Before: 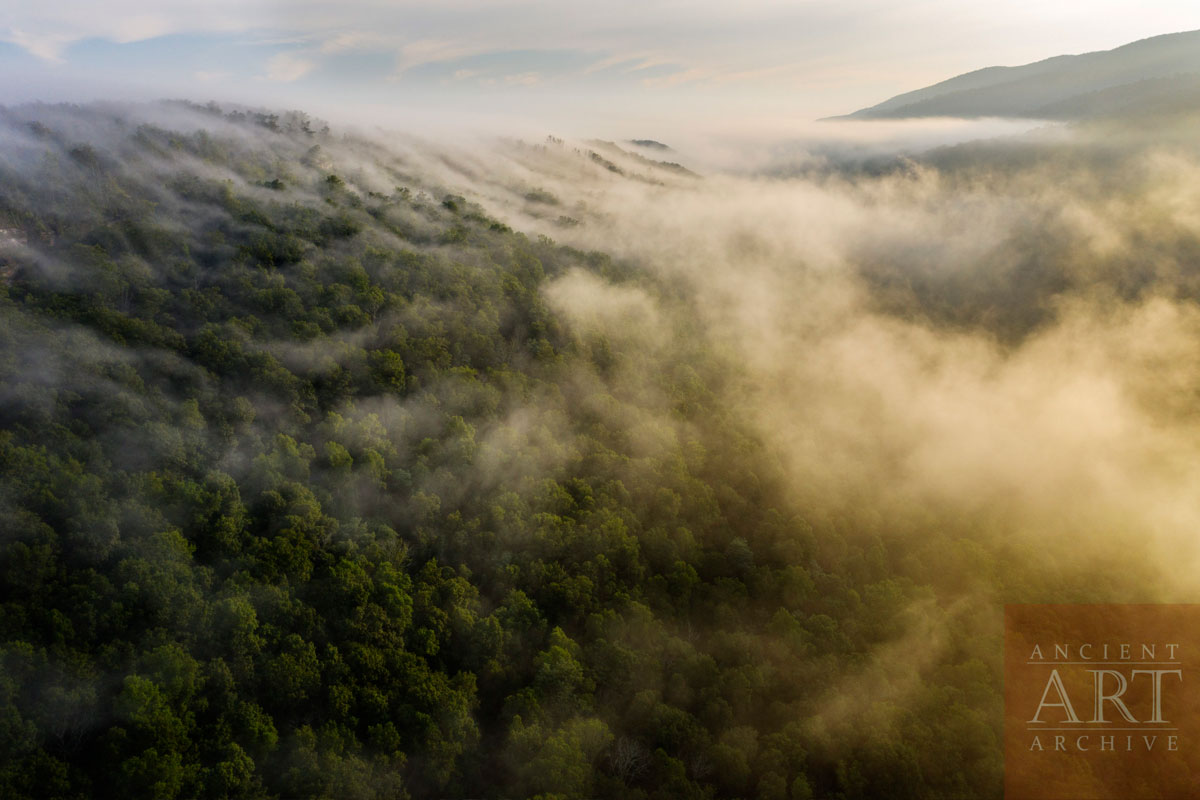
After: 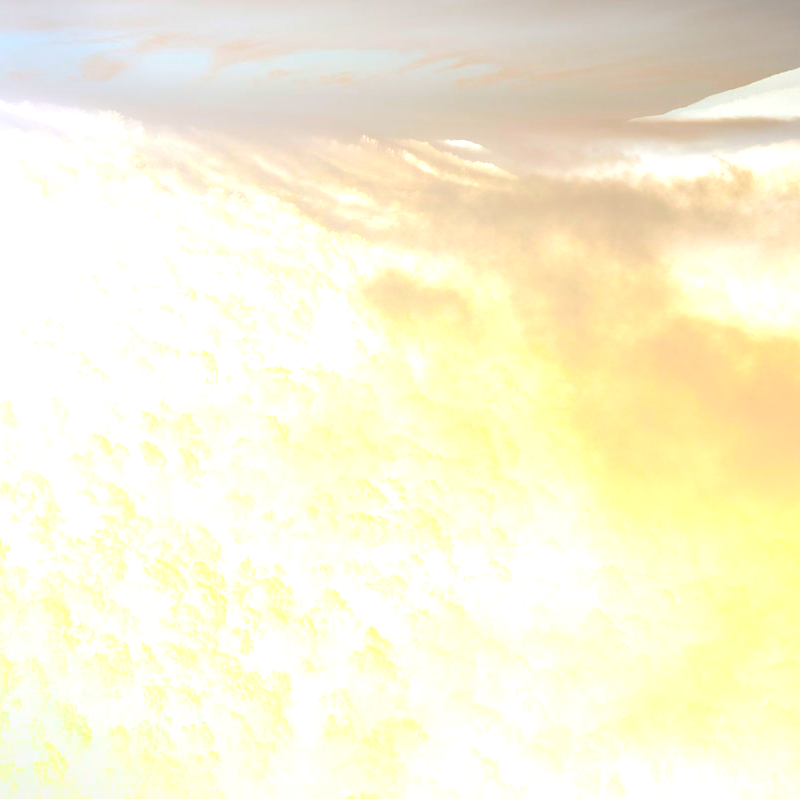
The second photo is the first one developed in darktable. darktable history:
crop and rotate: left 15.546%, right 17.787%
exposure: black level correction 0, exposure 1.741 EV, compensate exposure bias true, compensate highlight preservation false
bloom: size 85%, threshold 5%, strength 85%
